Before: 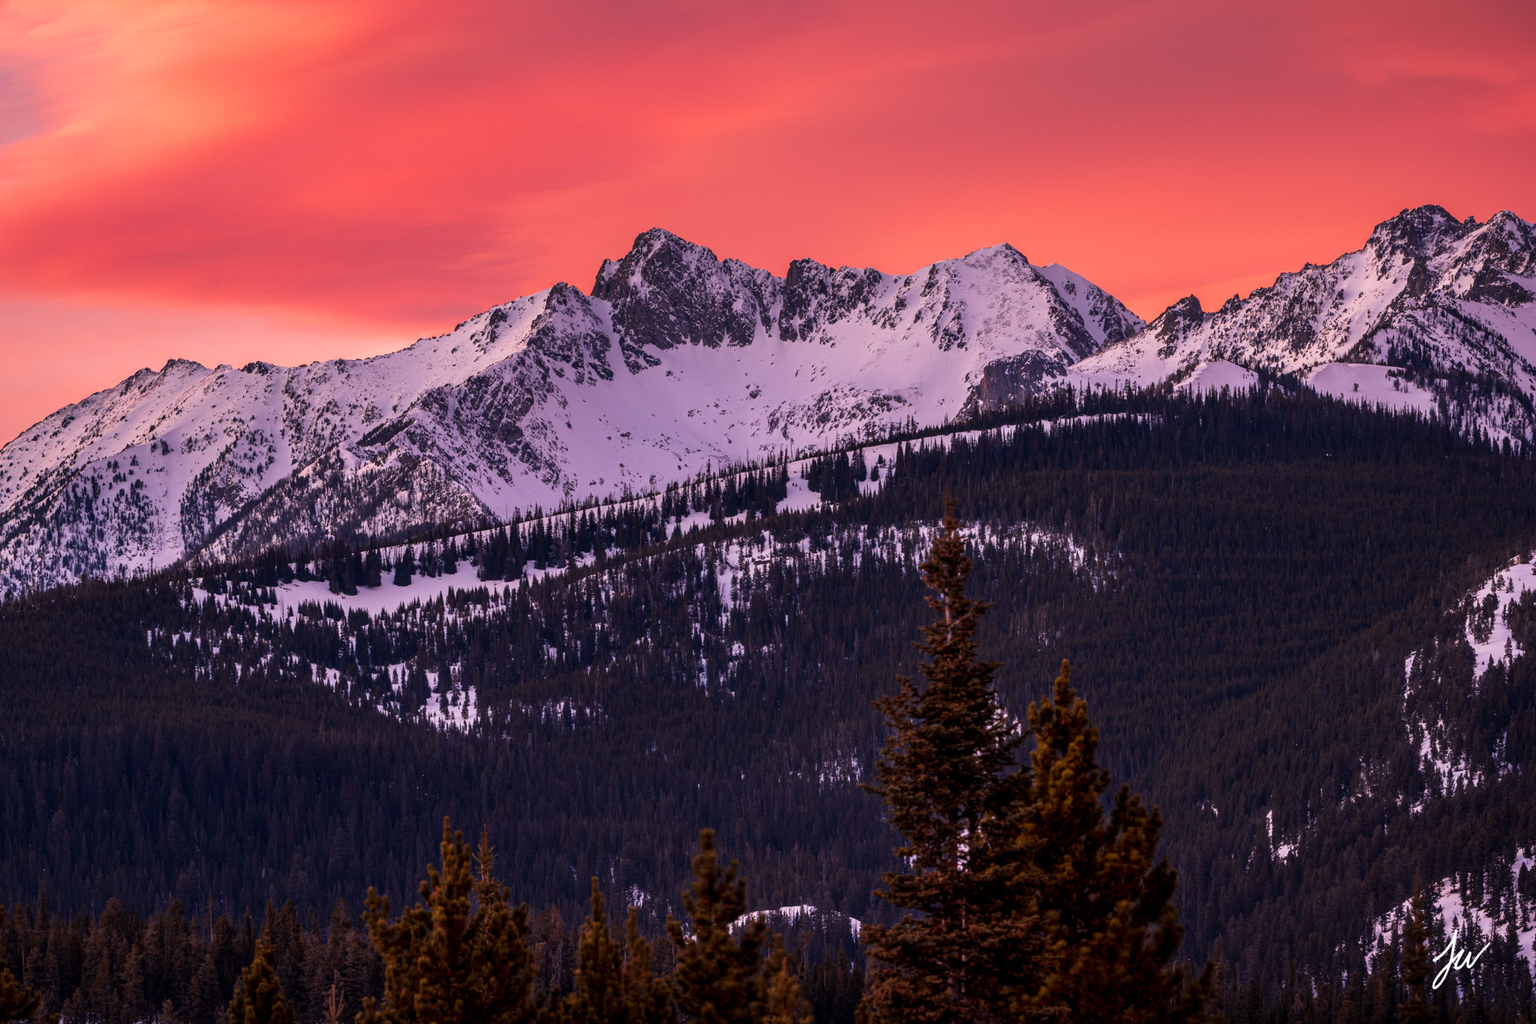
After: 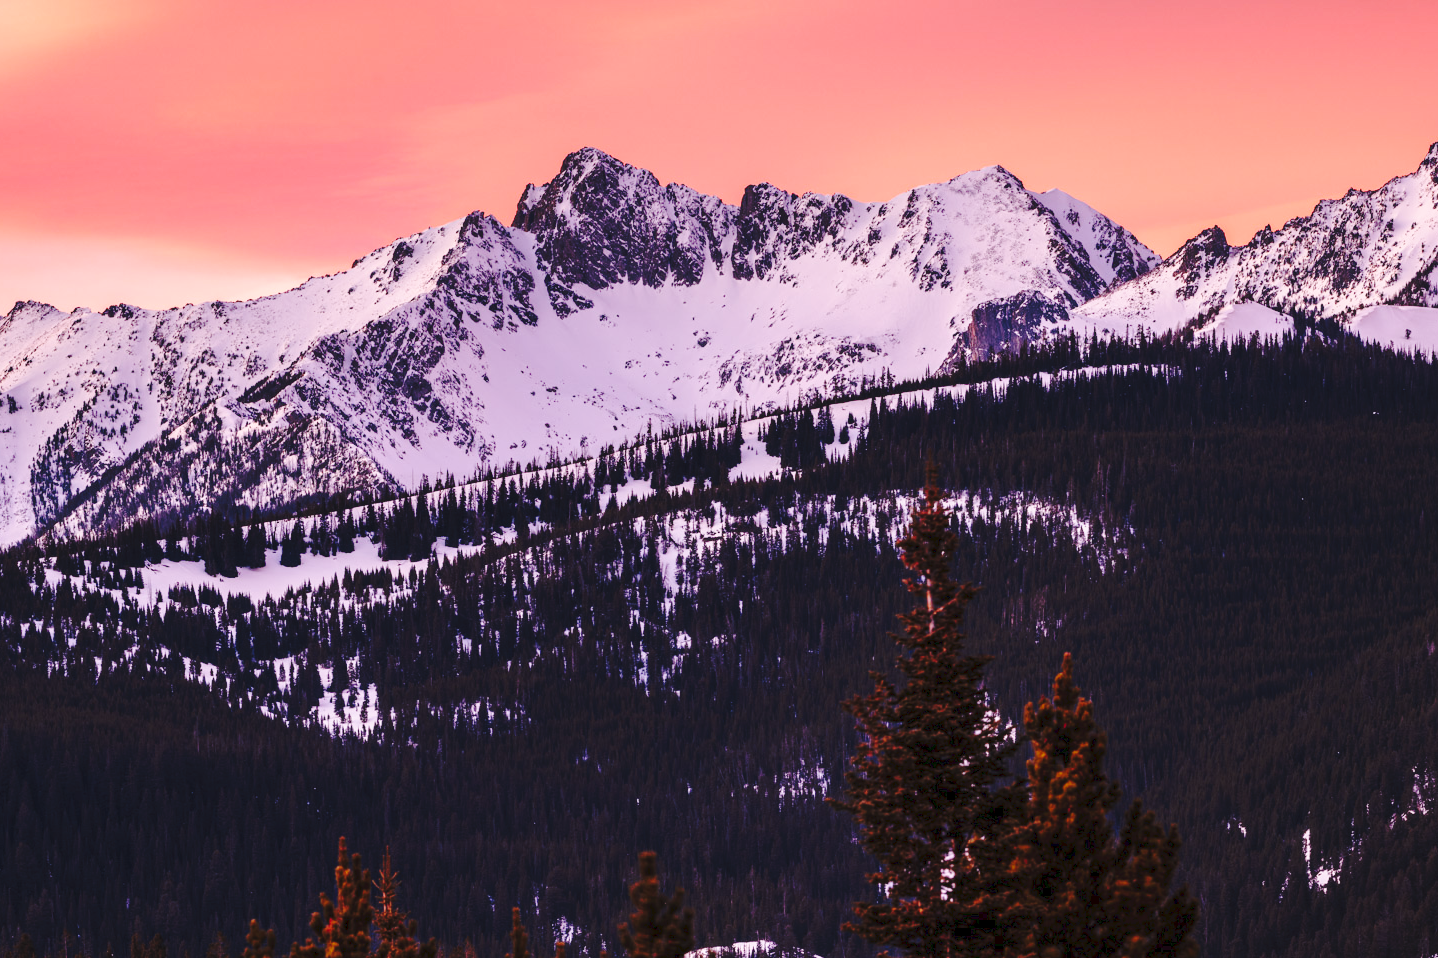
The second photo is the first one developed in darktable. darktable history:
crop and rotate: left 10.071%, top 10.071%, right 10.02%, bottom 10.02%
base curve: curves: ch0 [(0, 0) (0.036, 0.037) (0.121, 0.228) (0.46, 0.76) (0.859, 0.983) (1, 1)], preserve colors none
contrast brightness saturation: saturation -0.04
tone curve: curves: ch0 [(0, 0) (0.003, 0.054) (0.011, 0.058) (0.025, 0.069) (0.044, 0.087) (0.069, 0.1) (0.1, 0.123) (0.136, 0.152) (0.177, 0.183) (0.224, 0.234) (0.277, 0.291) (0.335, 0.367) (0.399, 0.441) (0.468, 0.524) (0.543, 0.6) (0.623, 0.673) (0.709, 0.744) (0.801, 0.812) (0.898, 0.89) (1, 1)], preserve colors none
